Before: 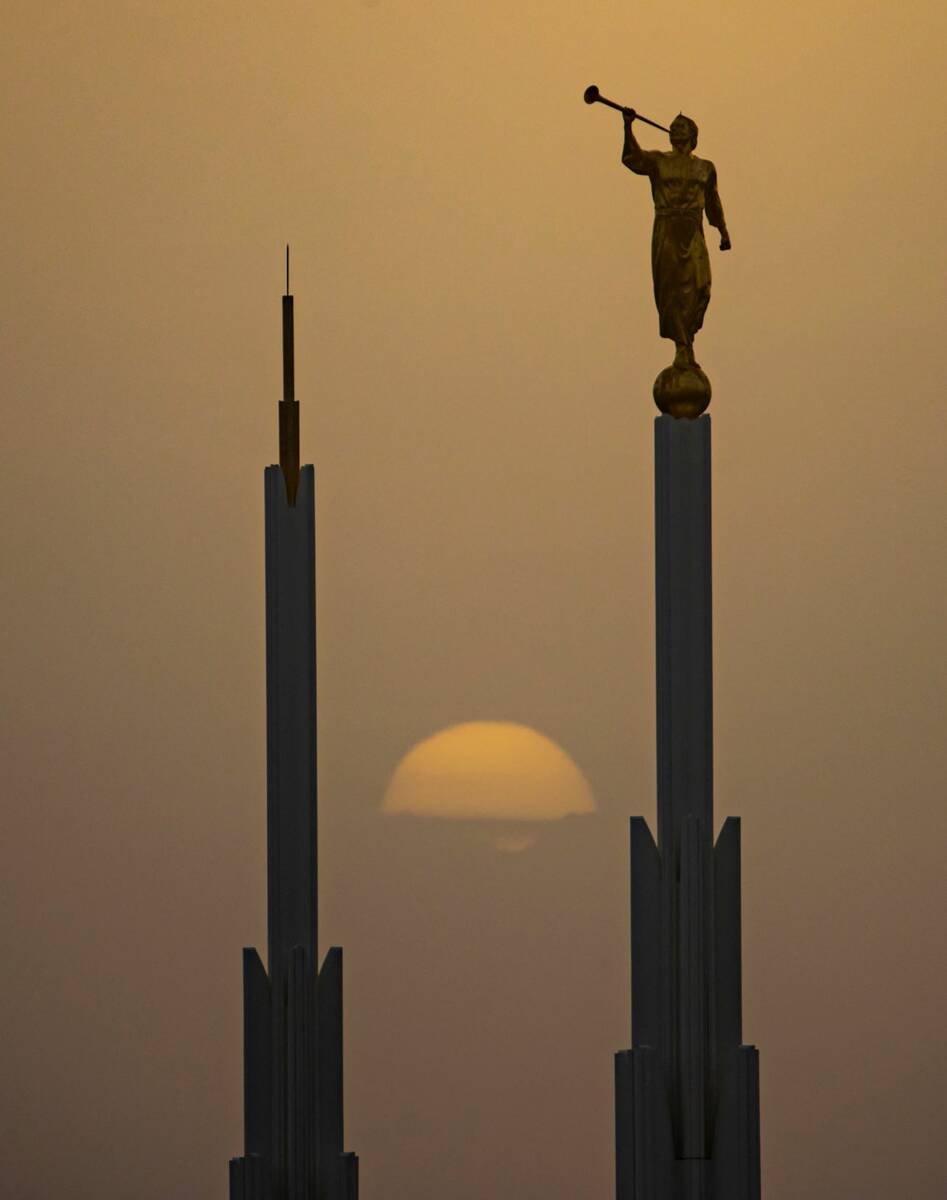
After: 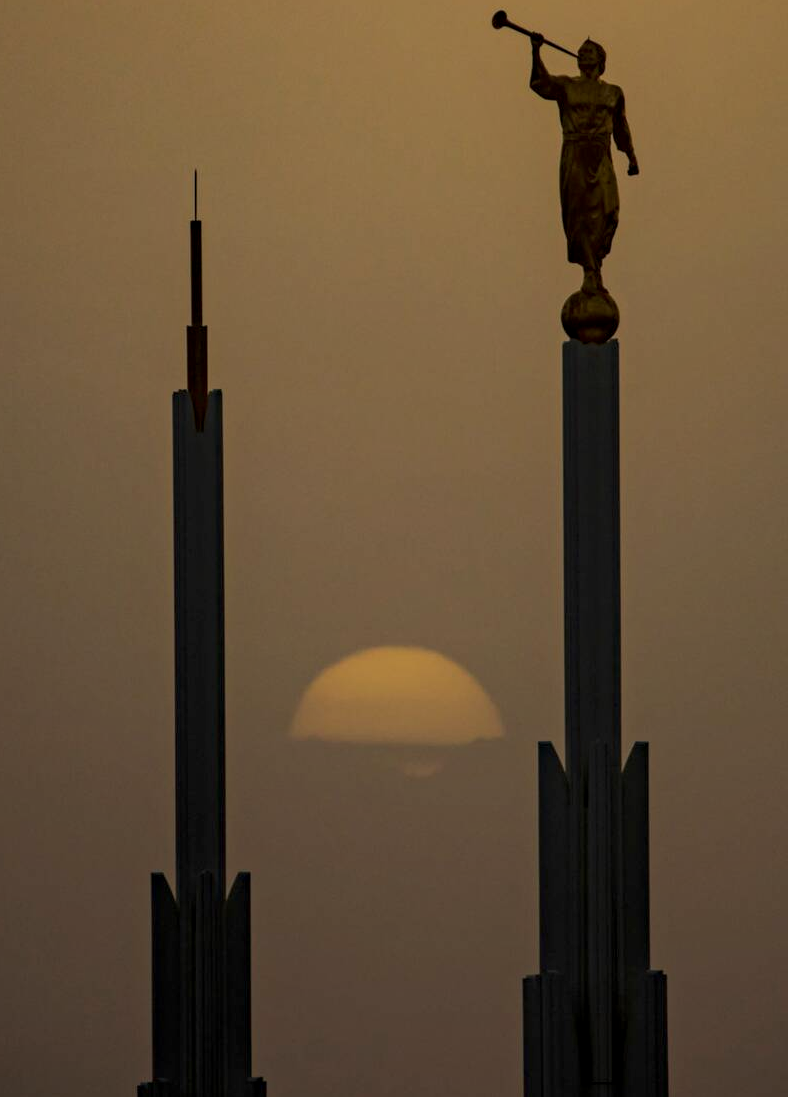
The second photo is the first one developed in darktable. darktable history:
exposure: black level correction 0, exposure -0.759 EV, compensate exposure bias true, compensate highlight preservation false
crop: left 9.799%, top 6.295%, right 6.974%, bottom 2.25%
local contrast: on, module defaults
